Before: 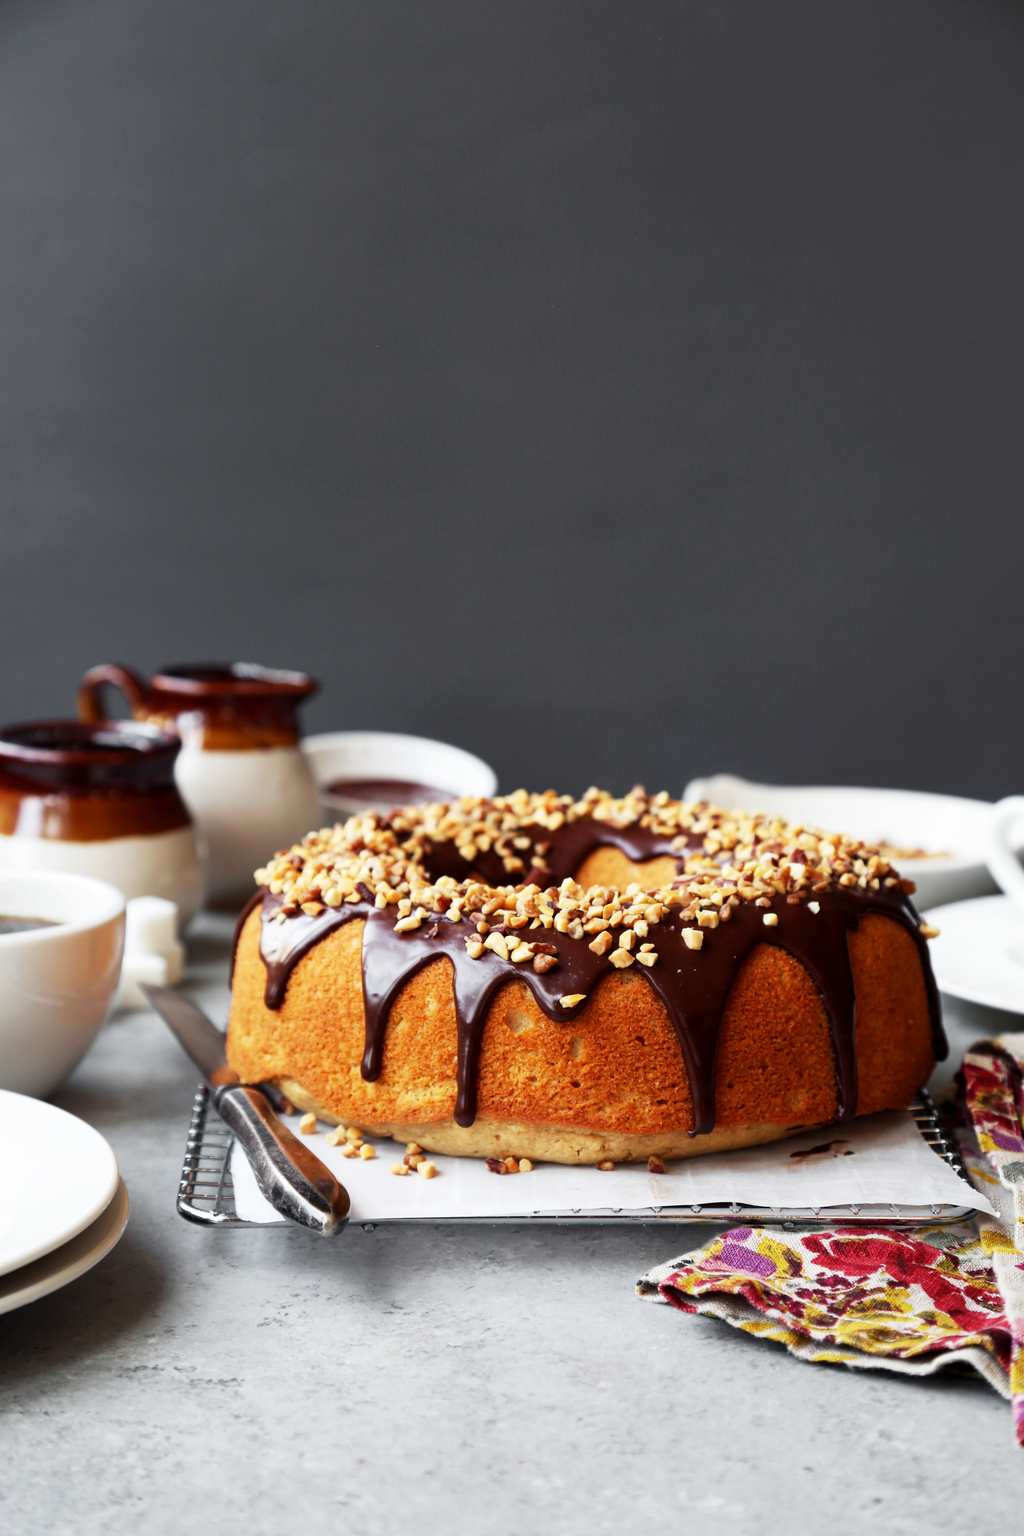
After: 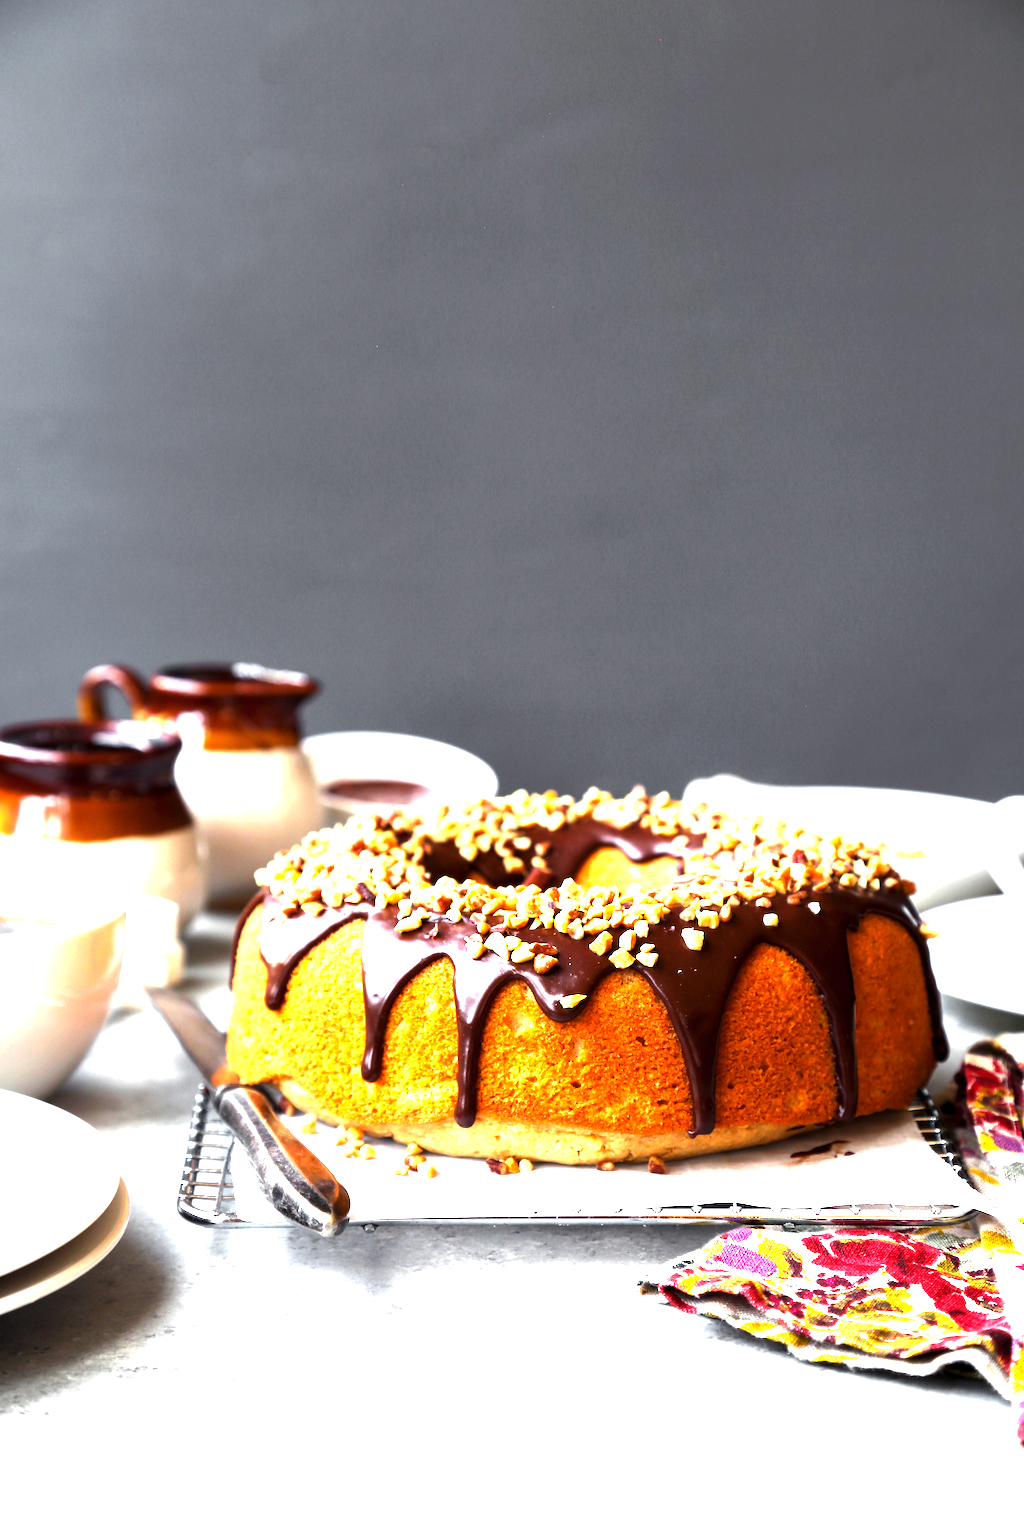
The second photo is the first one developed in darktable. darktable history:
color balance rgb: linear chroma grading › global chroma 10%, global vibrance 10%, contrast 15%, saturation formula JzAzBz (2021)
exposure: exposure 1.5 EV, compensate highlight preservation false
